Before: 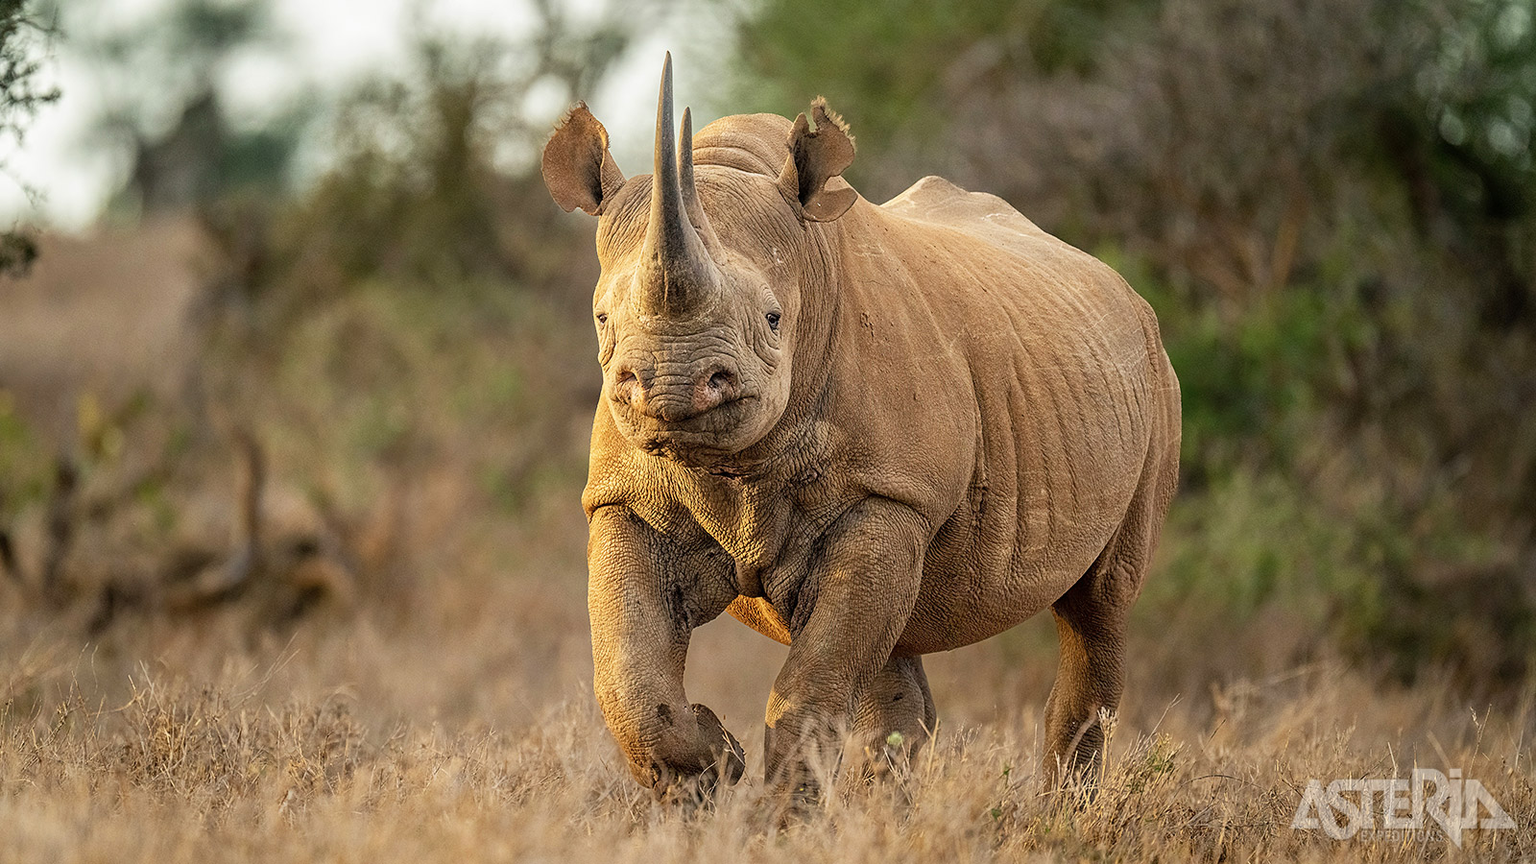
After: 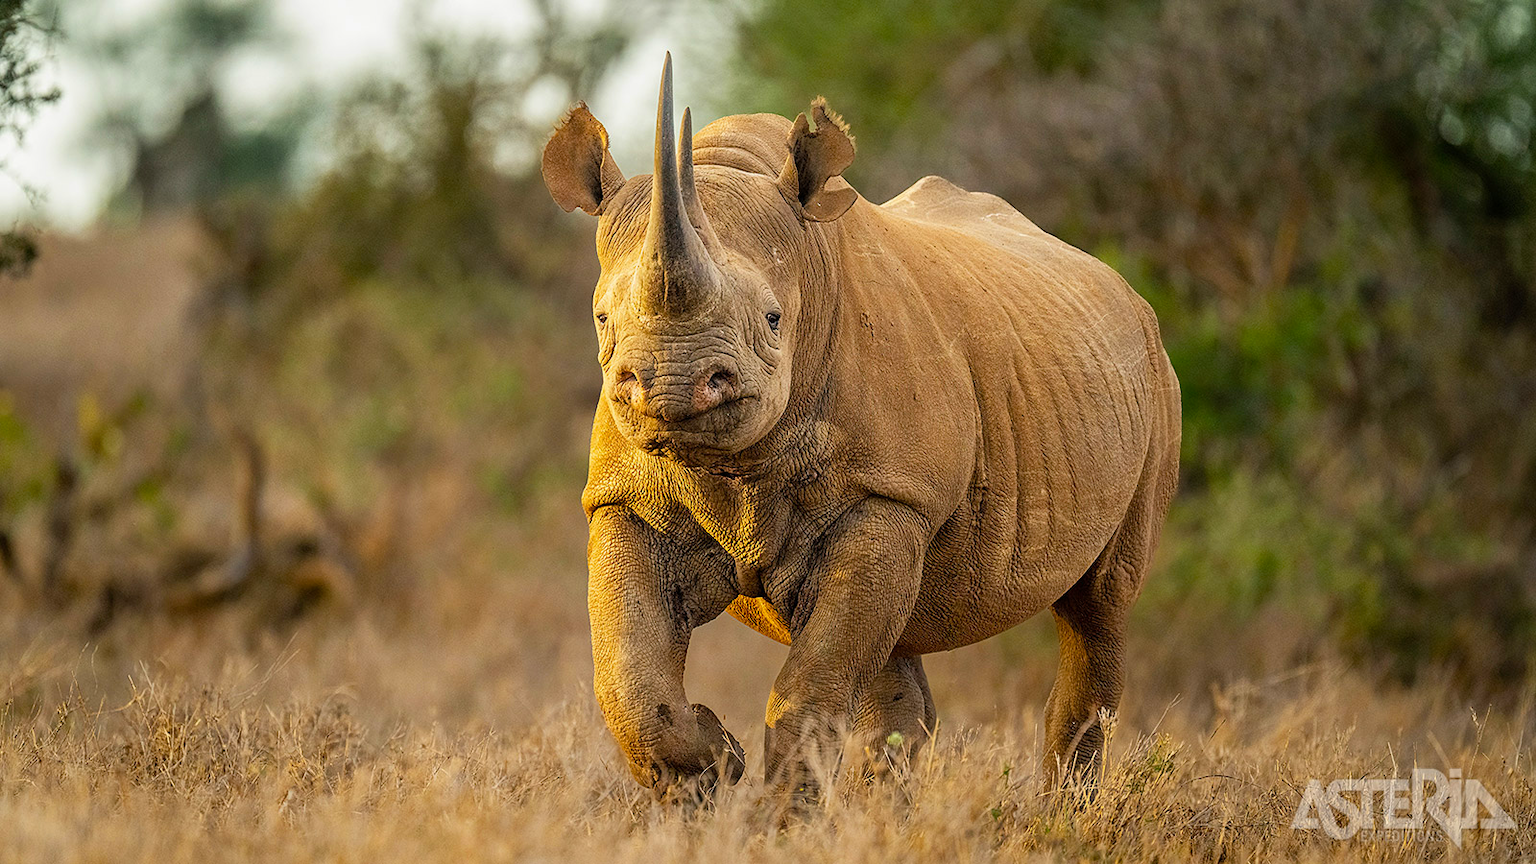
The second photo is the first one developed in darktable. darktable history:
exposure: exposure -0.04 EV, compensate highlight preservation false
color balance rgb: perceptual saturation grading › global saturation 20%, global vibrance 20%
